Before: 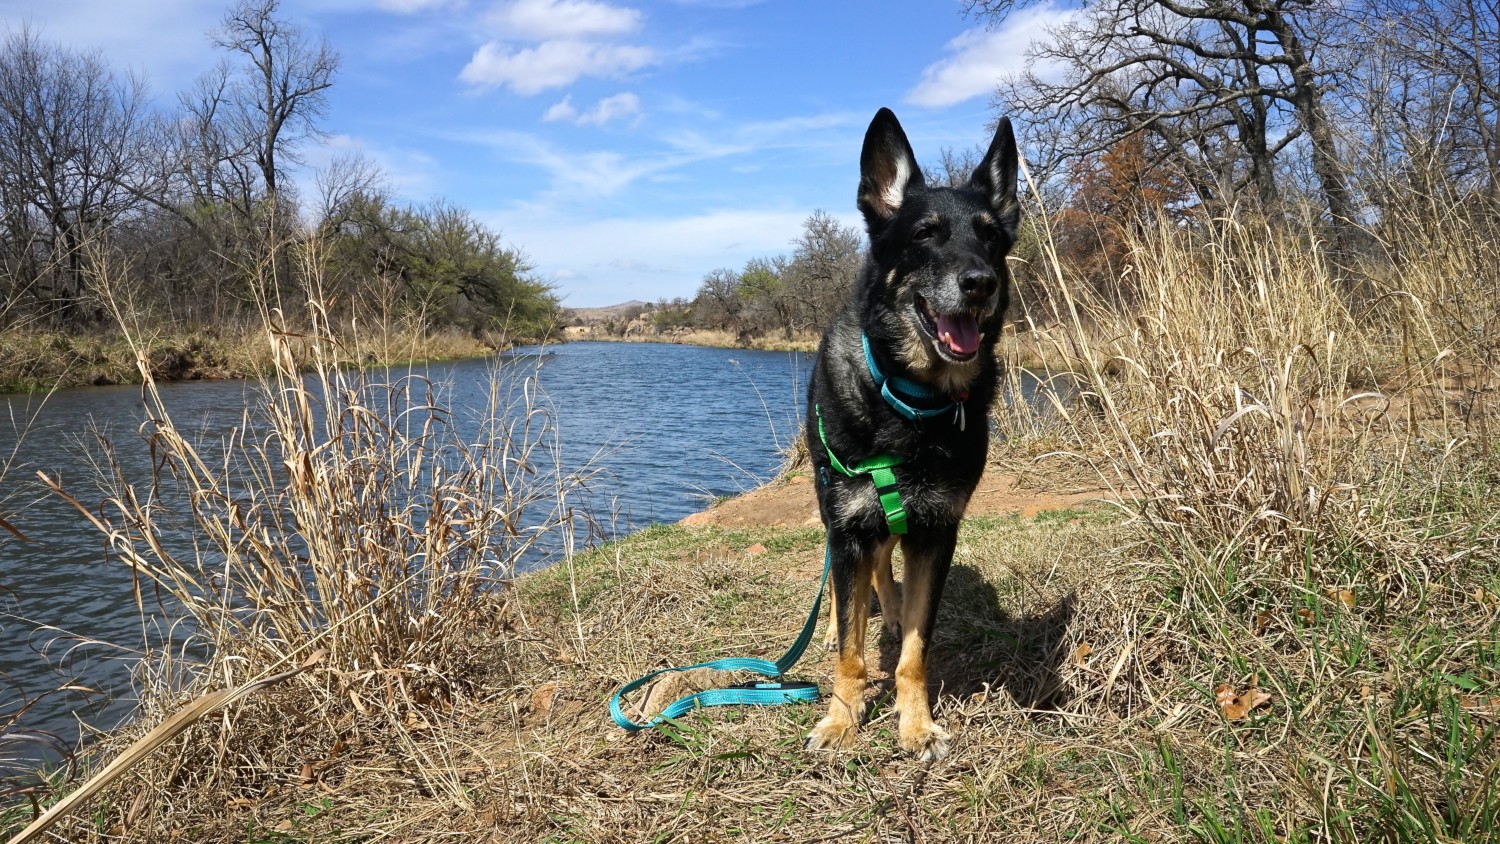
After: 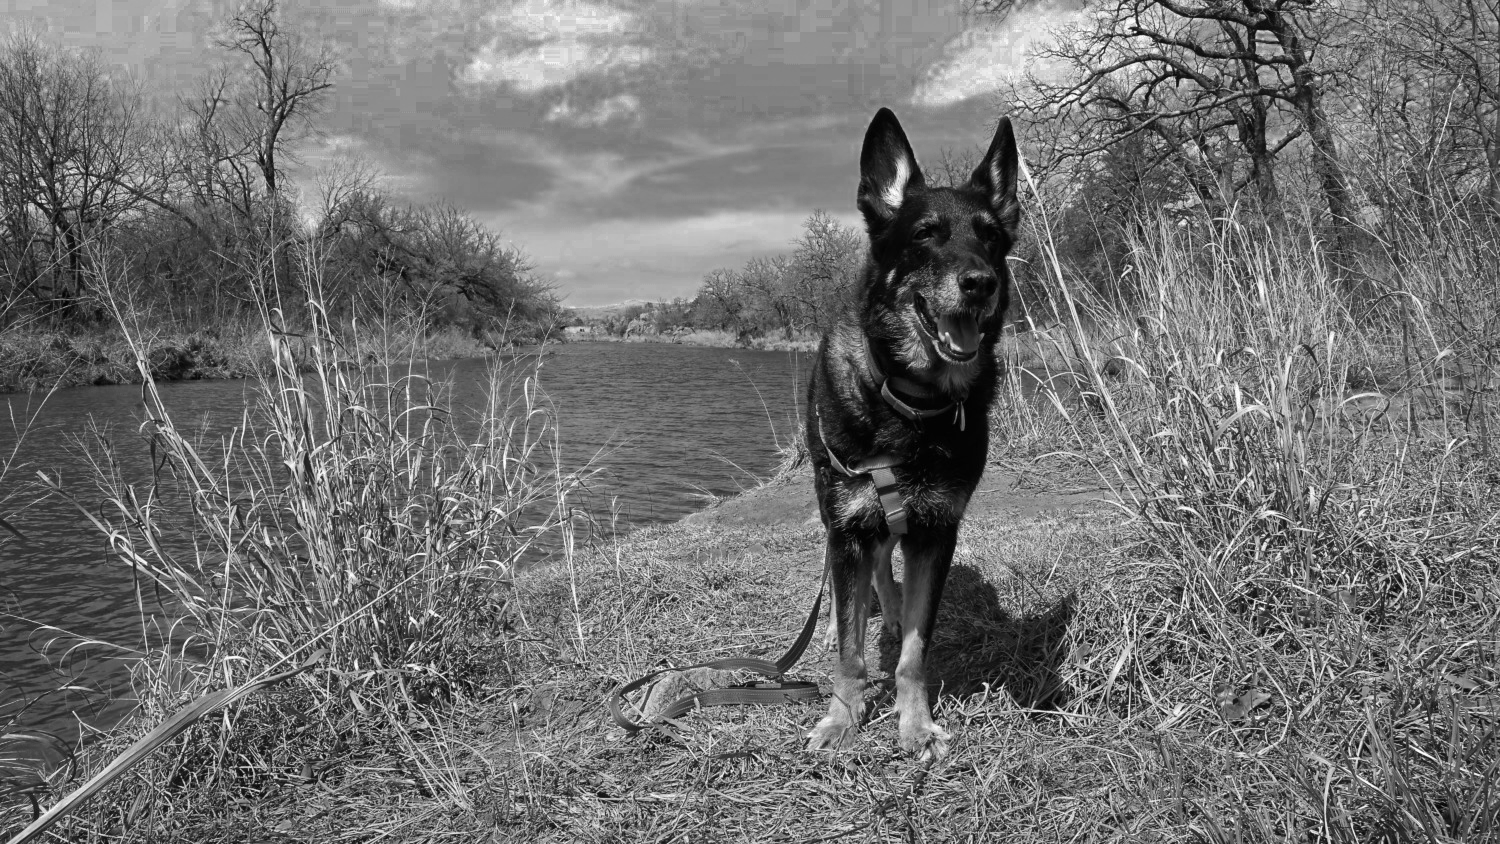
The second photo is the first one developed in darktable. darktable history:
color zones: curves: ch0 [(0.002, 0.589) (0.107, 0.484) (0.146, 0.249) (0.217, 0.352) (0.309, 0.525) (0.39, 0.404) (0.455, 0.169) (0.597, 0.055) (0.724, 0.212) (0.775, 0.691) (0.869, 0.571) (1, 0.587)]; ch1 [(0, 0) (0.143, 0) (0.286, 0) (0.429, 0) (0.571, 0) (0.714, 0) (0.857, 0)]
